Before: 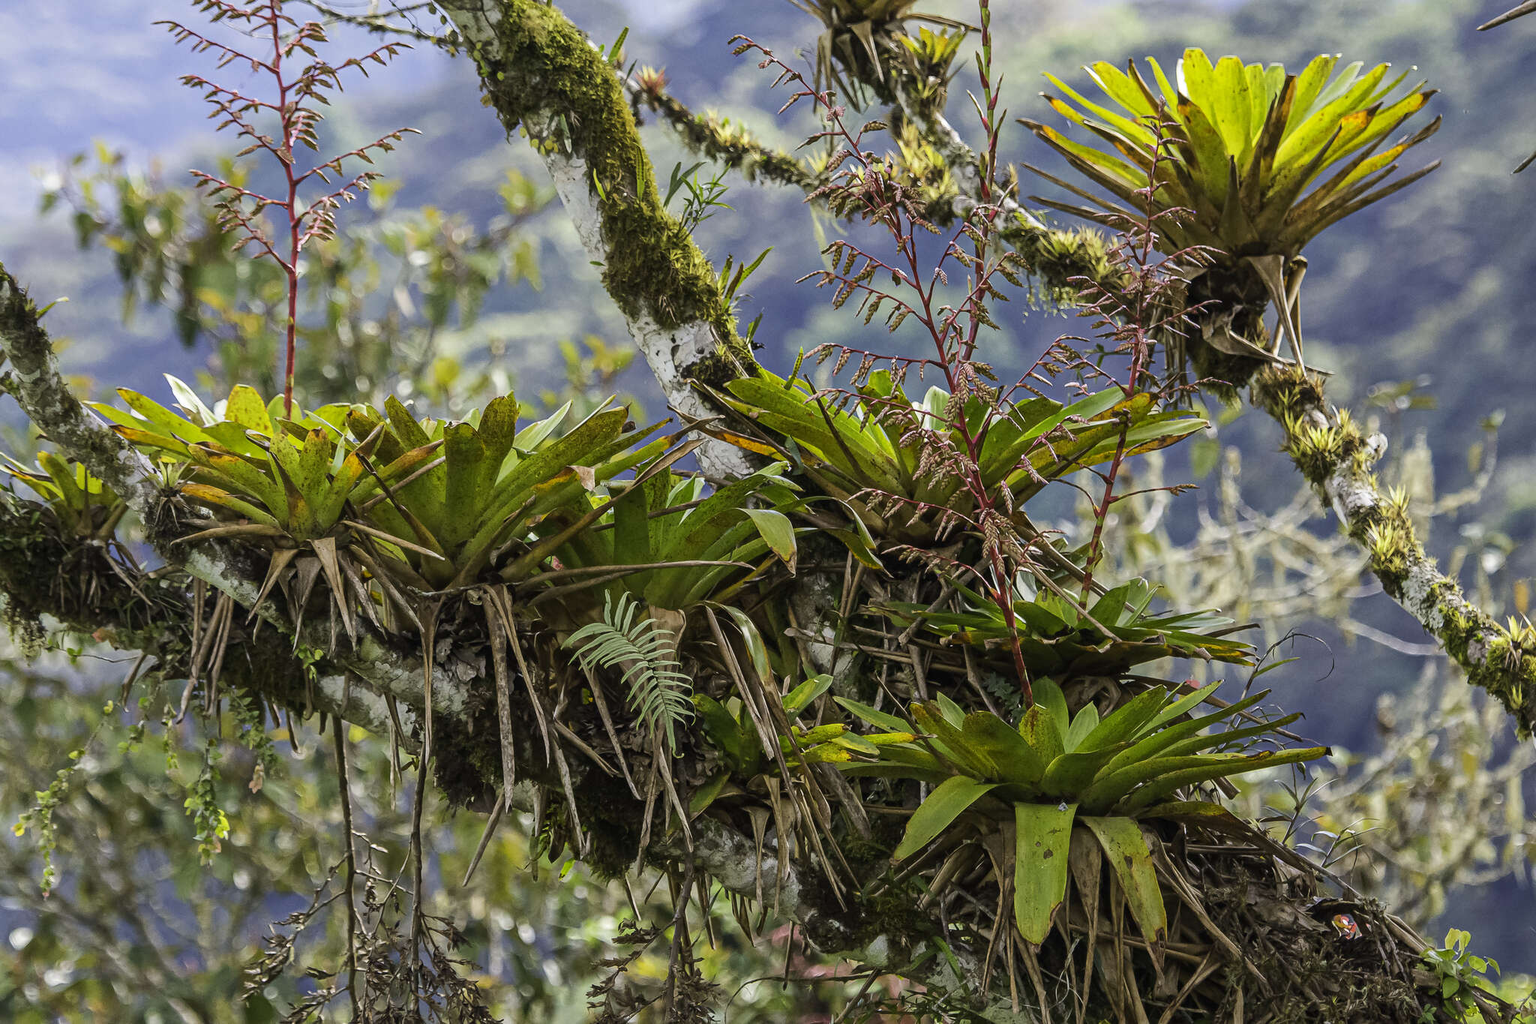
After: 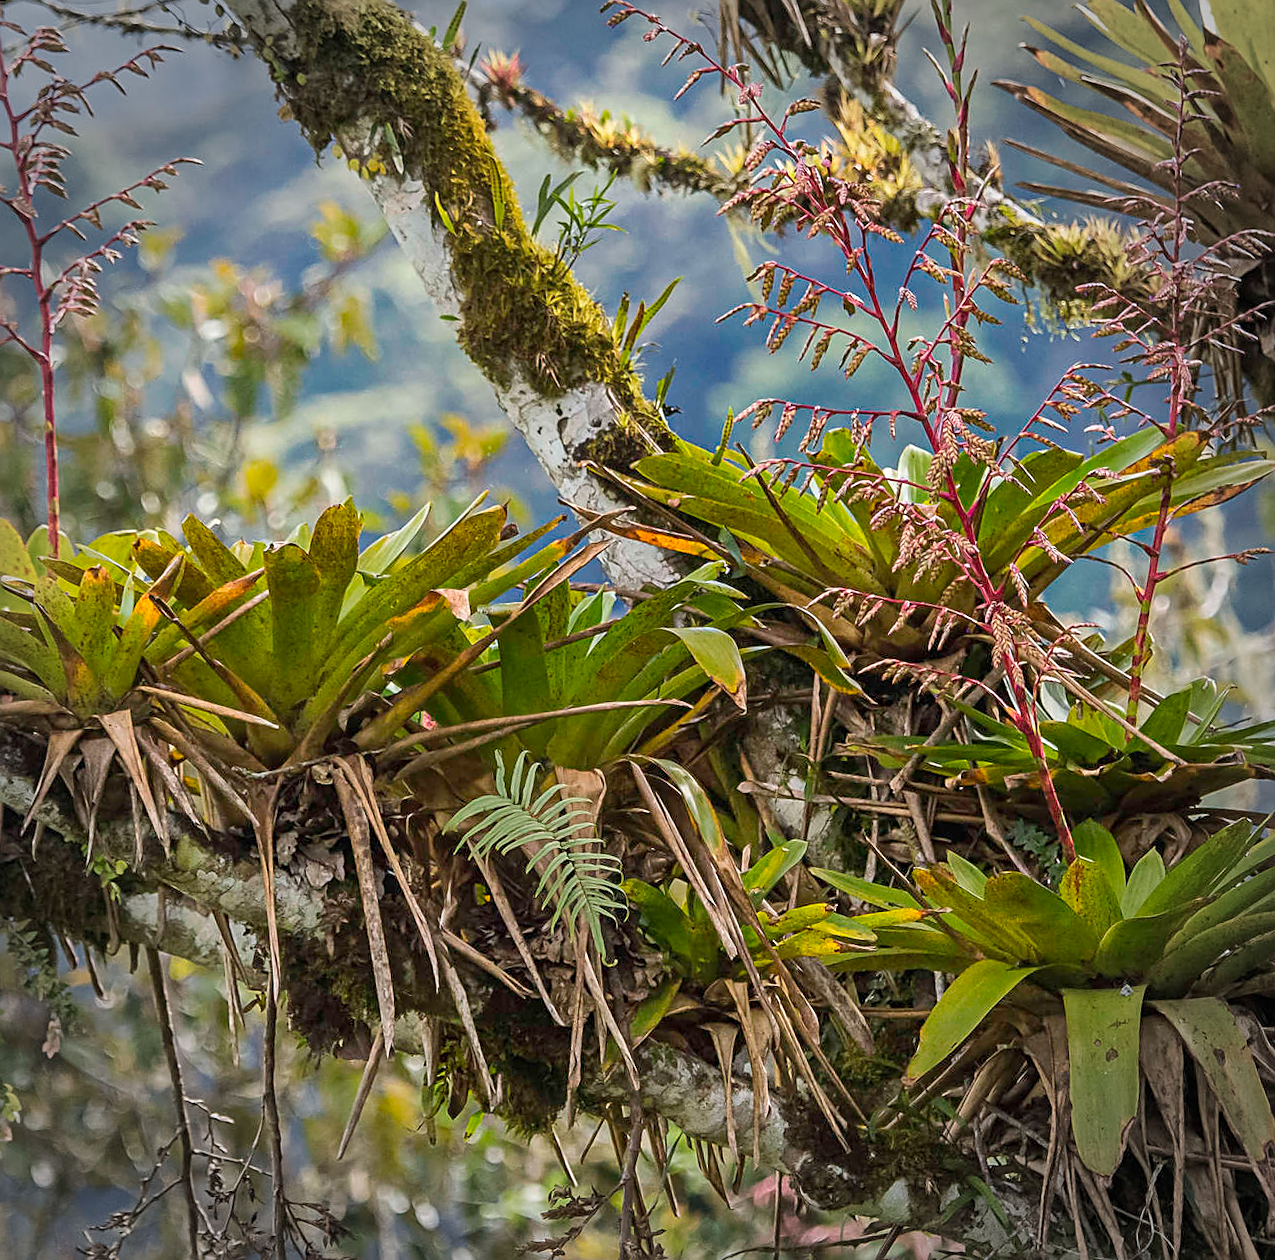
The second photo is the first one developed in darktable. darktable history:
sharpen: on, module defaults
color zones: curves: ch0 [(0, 0.465) (0.092, 0.596) (0.289, 0.464) (0.429, 0.453) (0.571, 0.464) (0.714, 0.455) (0.857, 0.462) (1, 0.465)]
crop and rotate: left 13.409%, right 19.924%
rotate and perspective: rotation -4.57°, crop left 0.054, crop right 0.944, crop top 0.087, crop bottom 0.914
vignetting: fall-off radius 31.48%, brightness -0.472
shadows and highlights: soften with gaussian
